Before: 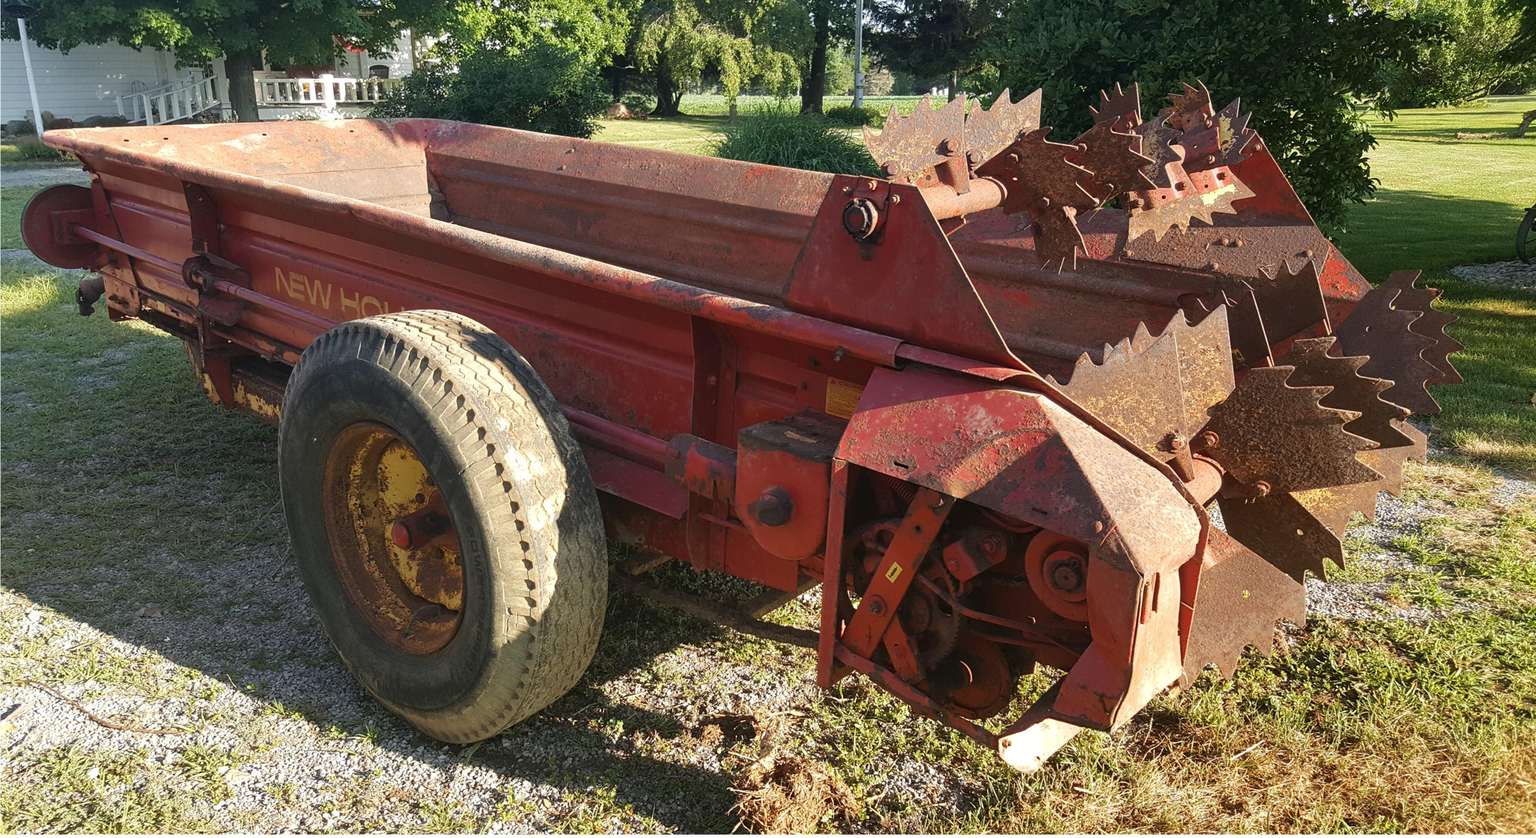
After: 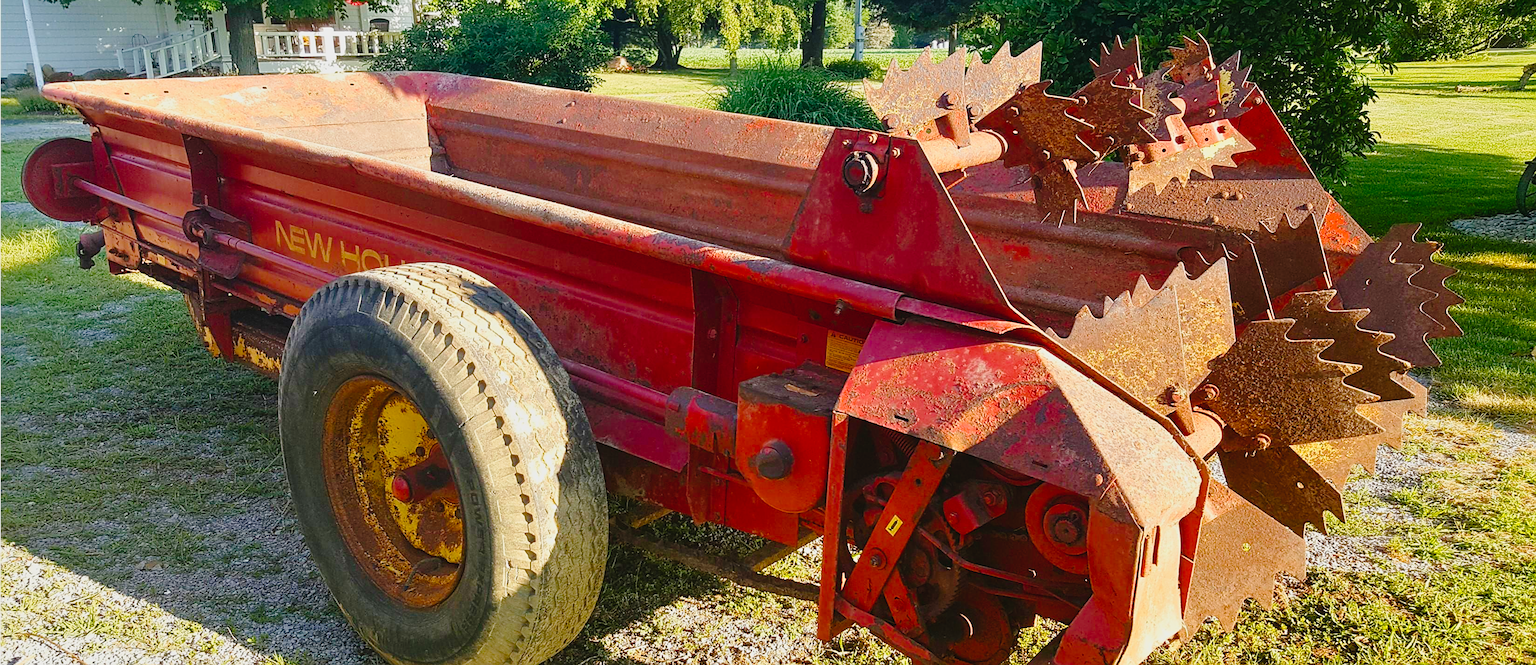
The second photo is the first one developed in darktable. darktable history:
base curve: curves: ch0 [(0, 0) (0.666, 0.806) (1, 1)]
local contrast: mode bilateral grid, contrast 100, coarseness 99, detail 96%, midtone range 0.2
color balance rgb: global offset › hue 172.09°, perceptual saturation grading › global saturation 20%, perceptual saturation grading › highlights -24.856%, perceptual saturation grading › shadows 24.372%, global vibrance 41.976%
crop and rotate: top 5.654%, bottom 14.855%
sharpen: on, module defaults
tone equalizer: -8 EV -0.002 EV, -7 EV 0.005 EV, -6 EV -0.038 EV, -5 EV 0.017 EV, -4 EV -0.013 EV, -3 EV 0.008 EV, -2 EV -0.052 EV, -1 EV -0.317 EV, +0 EV -0.572 EV
tone curve: curves: ch0 [(0, 0.021) (0.049, 0.044) (0.152, 0.14) (0.328, 0.377) (0.473, 0.543) (0.641, 0.705) (0.85, 0.894) (1, 0.969)]; ch1 [(0, 0) (0.302, 0.331) (0.433, 0.432) (0.472, 0.47) (0.502, 0.503) (0.527, 0.521) (0.564, 0.58) (0.614, 0.626) (0.677, 0.701) (0.859, 0.885) (1, 1)]; ch2 [(0, 0) (0.33, 0.301) (0.447, 0.44) (0.487, 0.496) (0.502, 0.516) (0.535, 0.563) (0.565, 0.593) (0.608, 0.638) (1, 1)], preserve colors none
